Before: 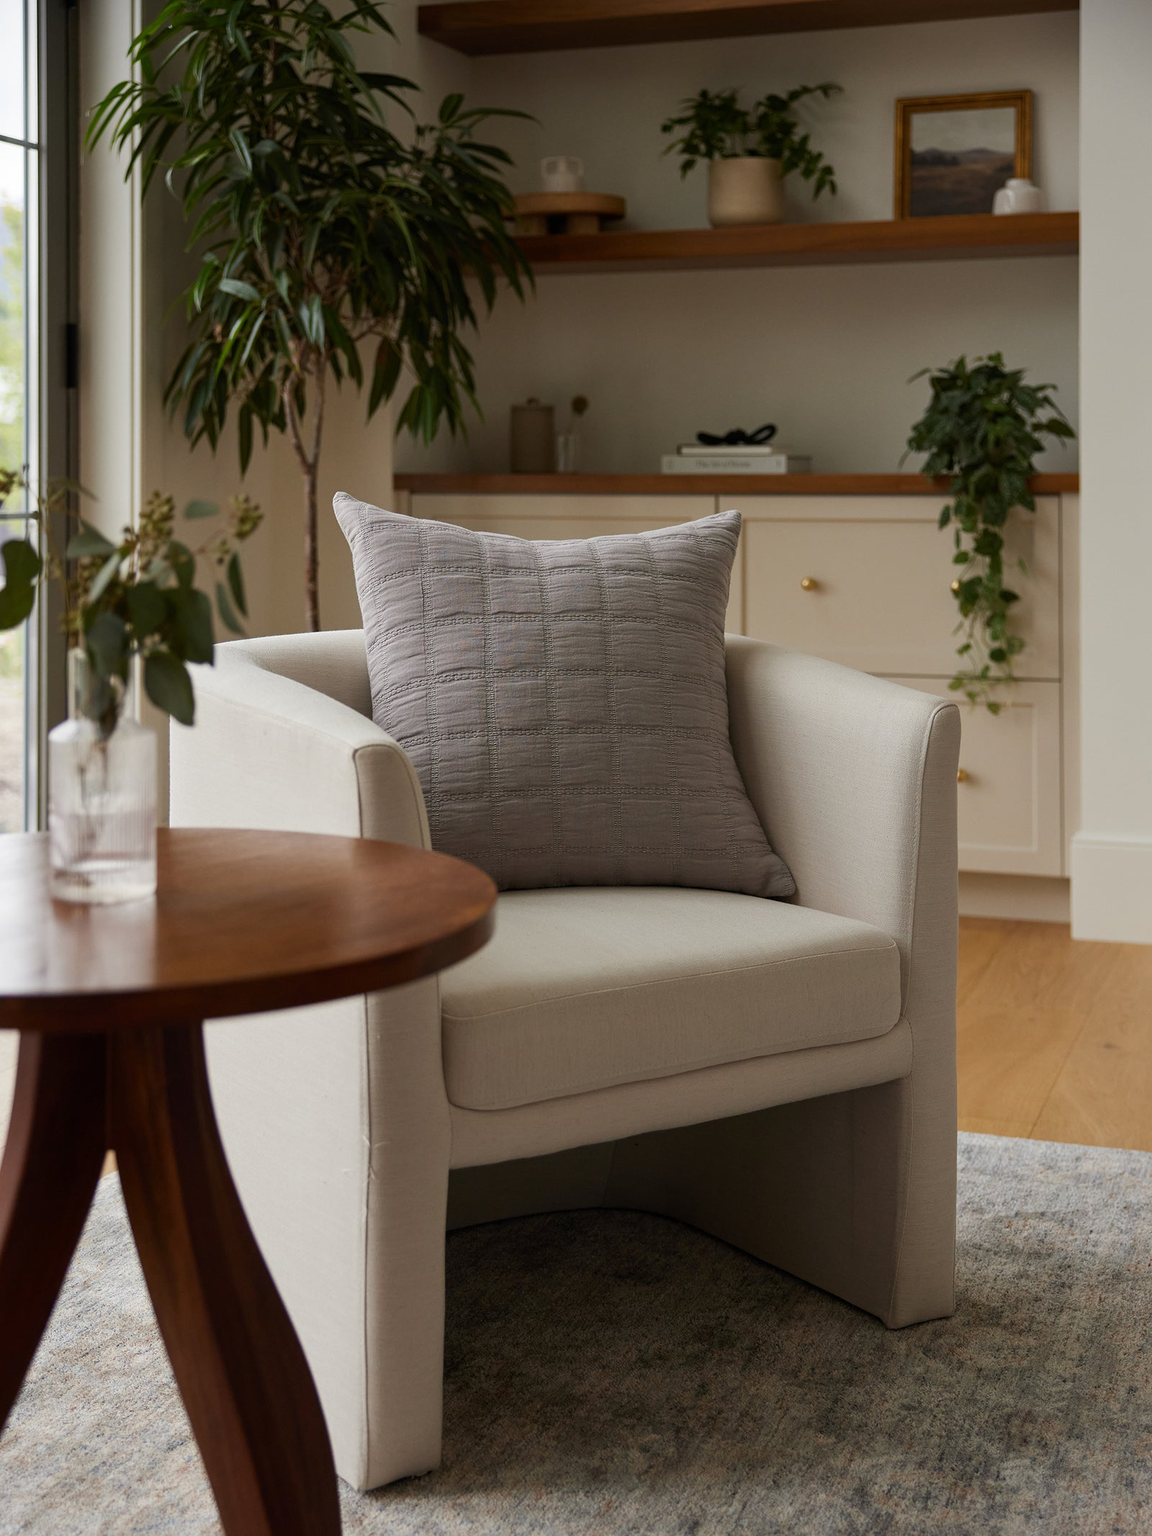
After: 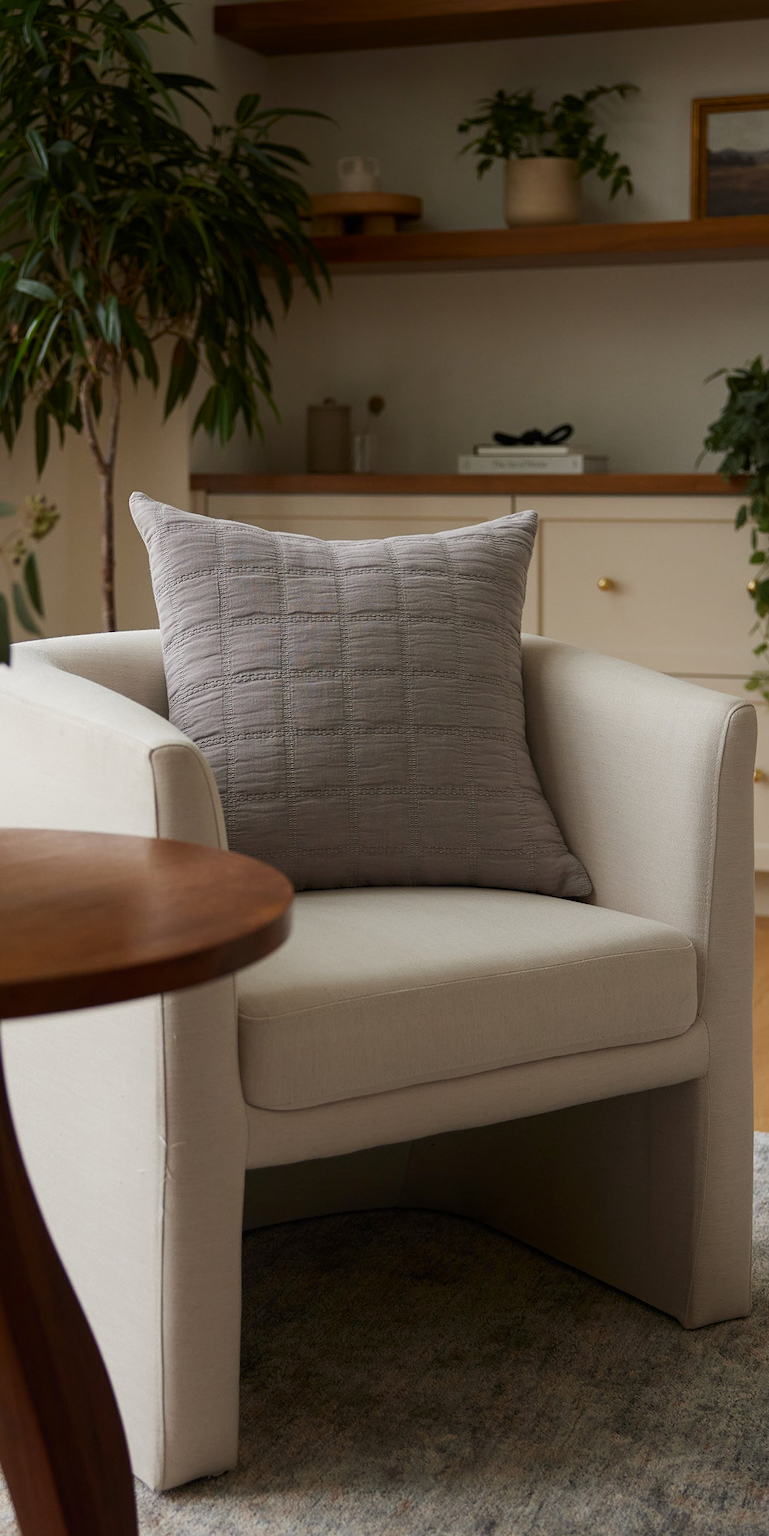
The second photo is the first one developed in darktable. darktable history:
crop and rotate: left 17.732%, right 15.423%
shadows and highlights: shadows -40.15, highlights 62.88, soften with gaussian
